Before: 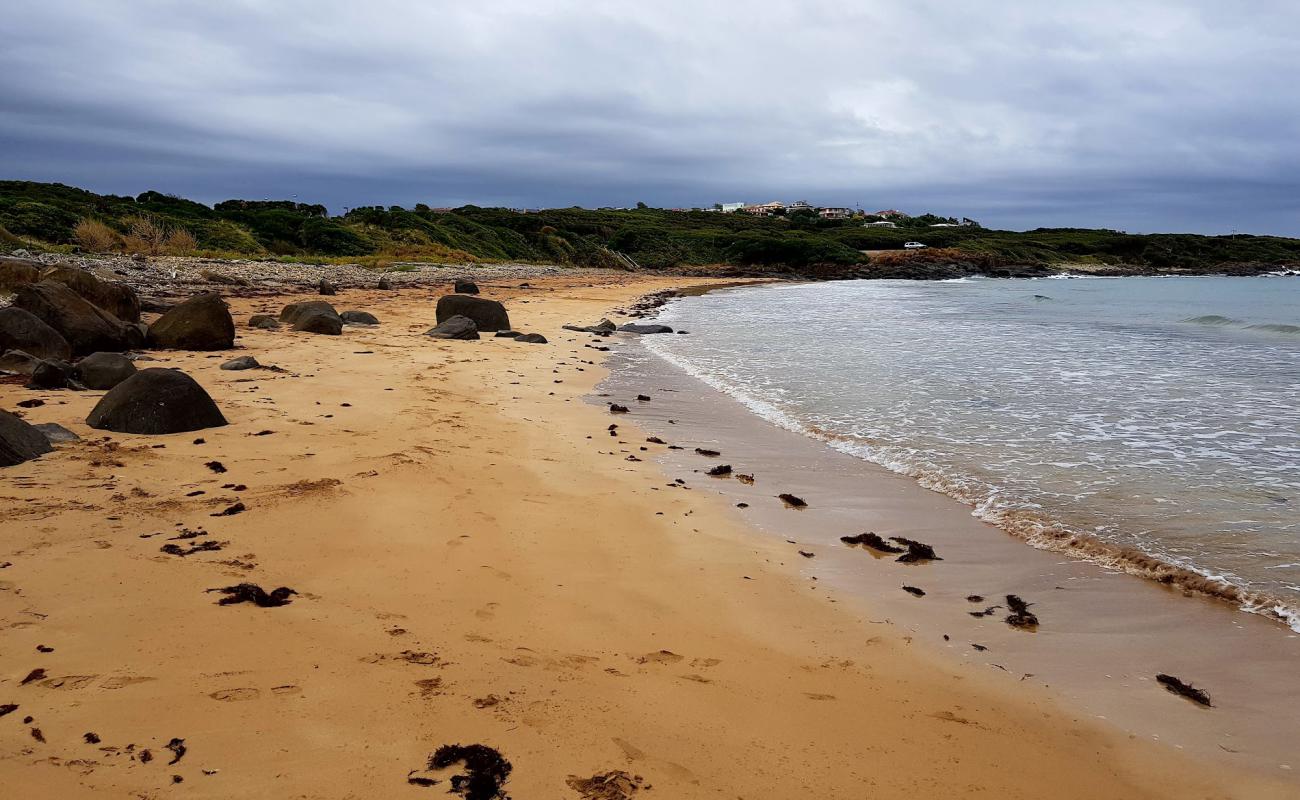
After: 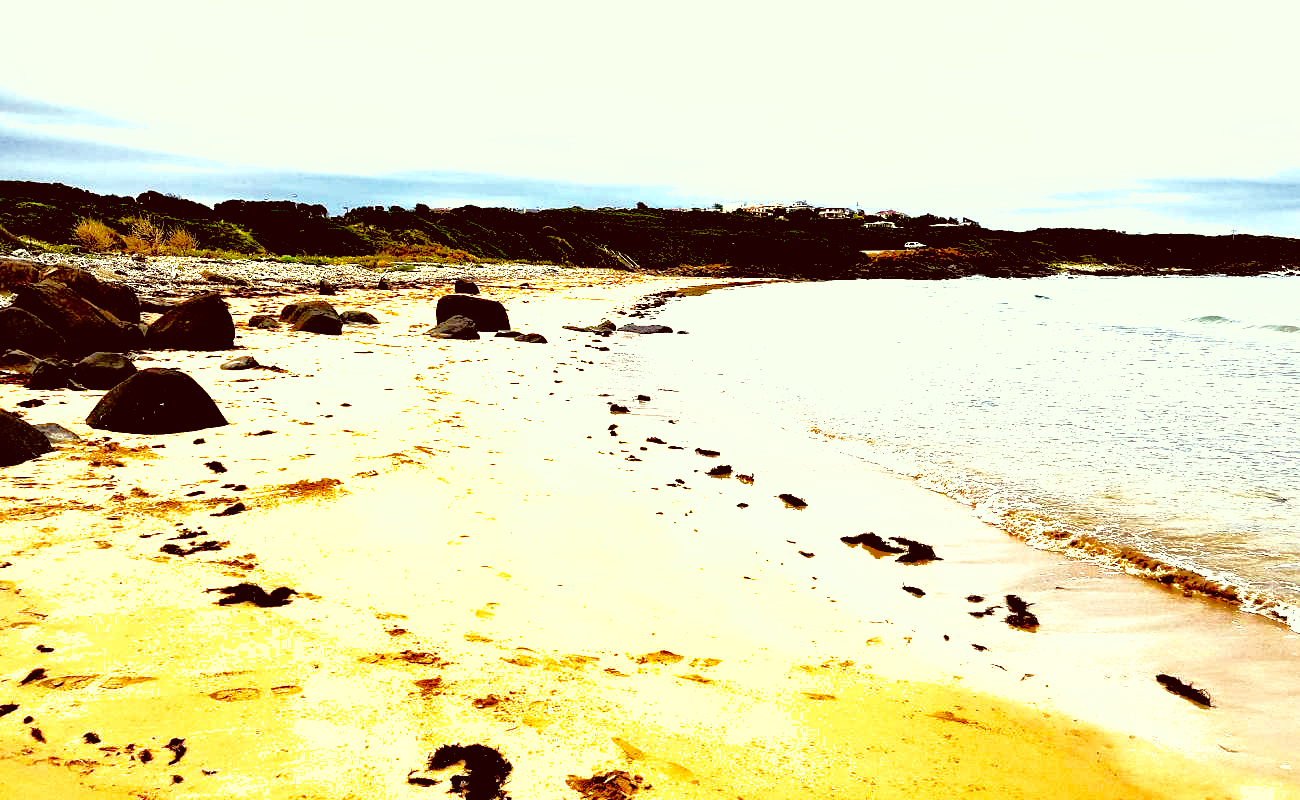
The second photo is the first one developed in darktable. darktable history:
levels: levels [0, 0.474, 0.947]
shadows and highlights: on, module defaults
tone equalizer: -8 EV -1.11 EV, -7 EV -1.01 EV, -6 EV -0.862 EV, -5 EV -0.601 EV, -3 EV 0.551 EV, -2 EV 0.859 EV, -1 EV 1.01 EV, +0 EV 1.06 EV
base curve: curves: ch0 [(0, 0) (0.012, 0.01) (0.073, 0.168) (0.31, 0.711) (0.645, 0.957) (1, 1)], preserve colors none
contrast equalizer: y [[0.6 ×6], [0.55 ×6], [0 ×6], [0 ×6], [0 ×6]]
color correction: highlights a* -6.26, highlights b* 9.19, shadows a* 10.22, shadows b* 24.09
